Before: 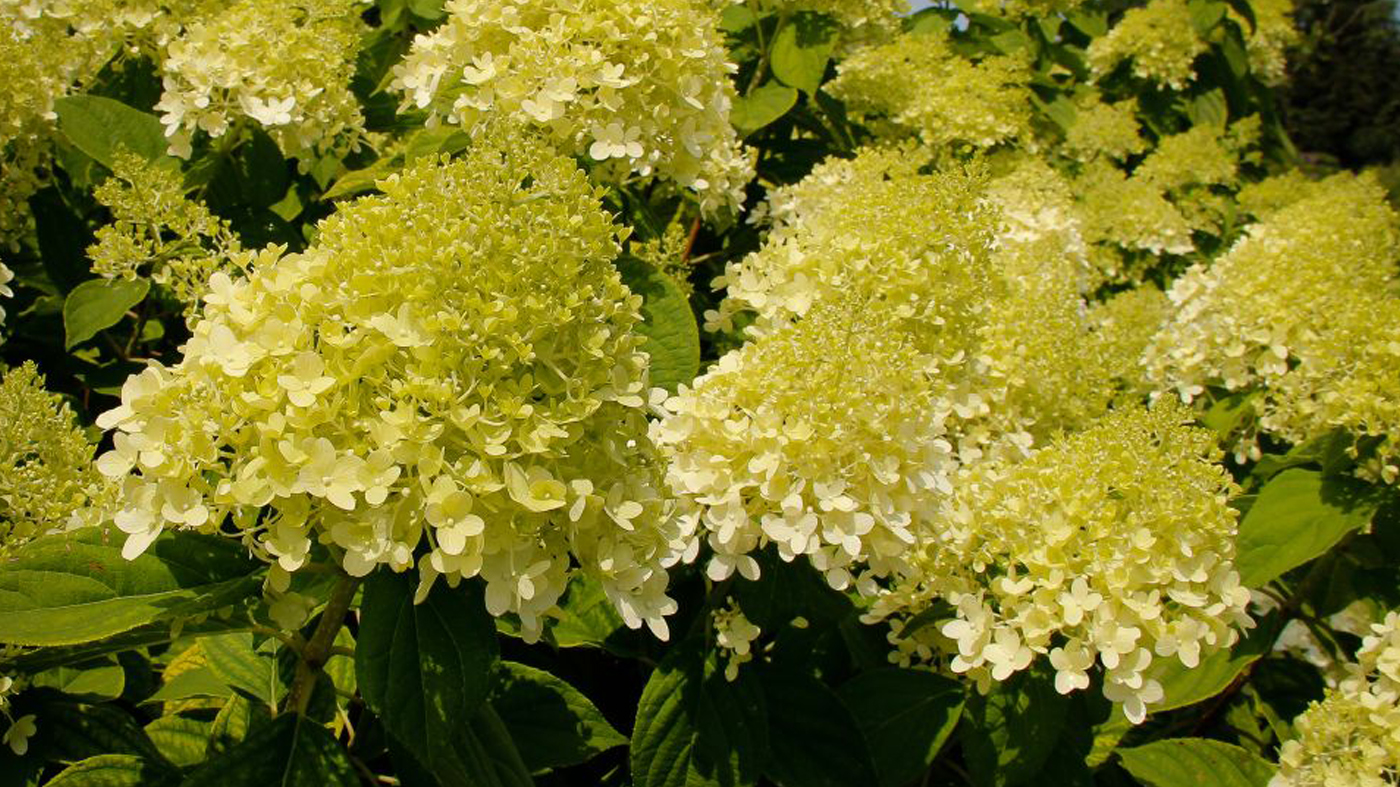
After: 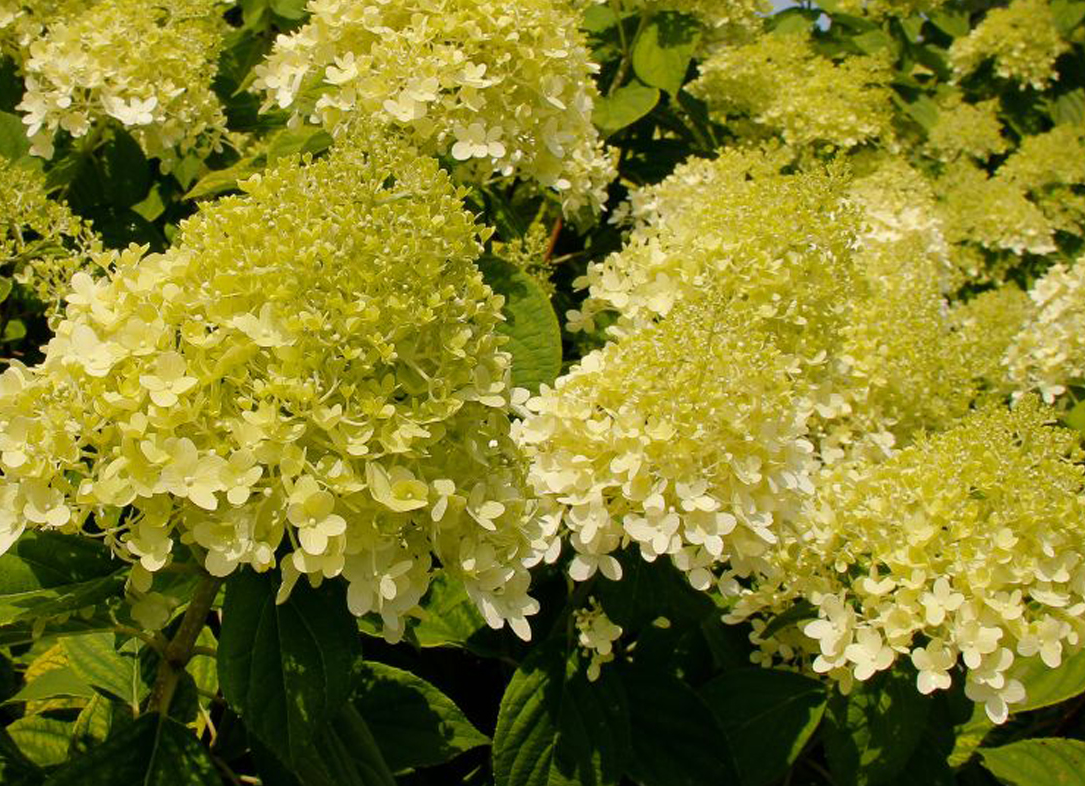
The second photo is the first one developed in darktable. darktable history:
crop: left 9.881%, right 12.604%
